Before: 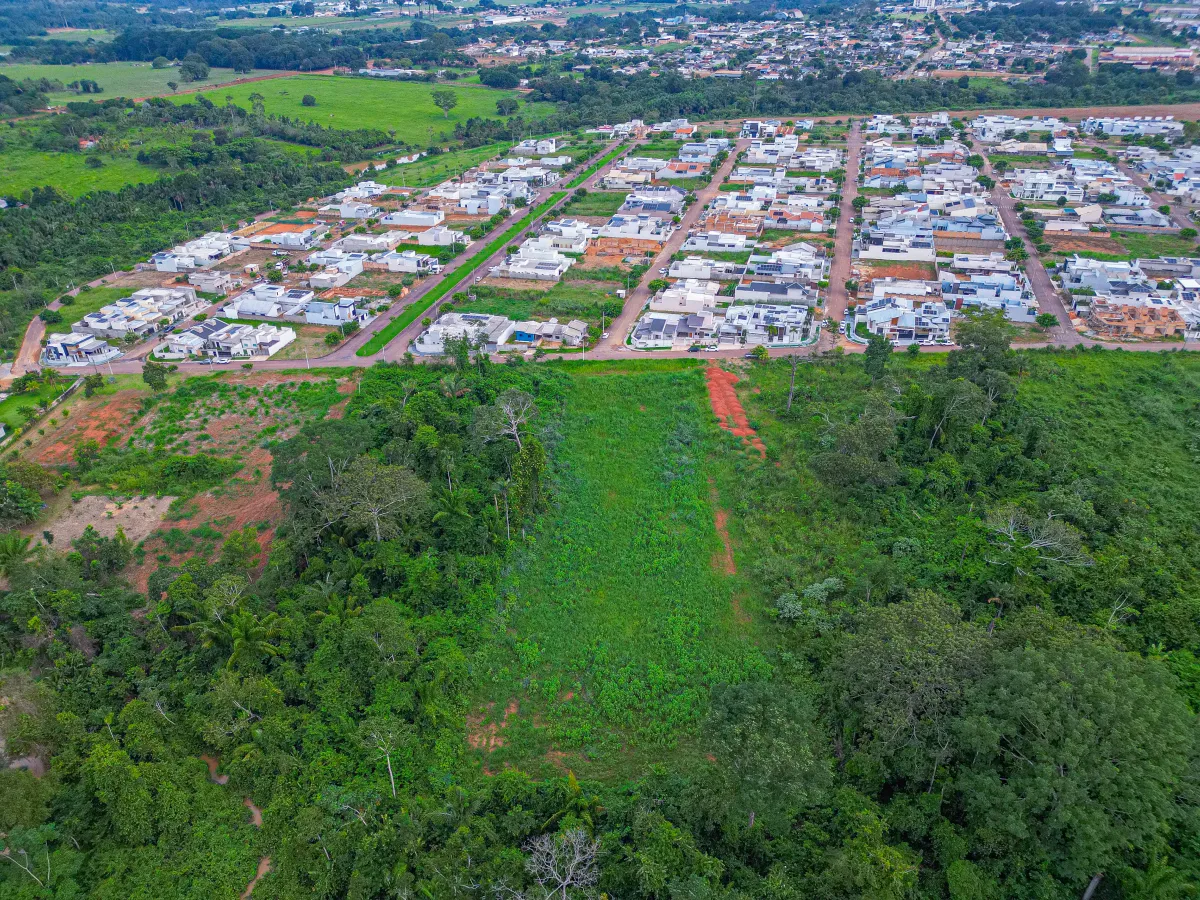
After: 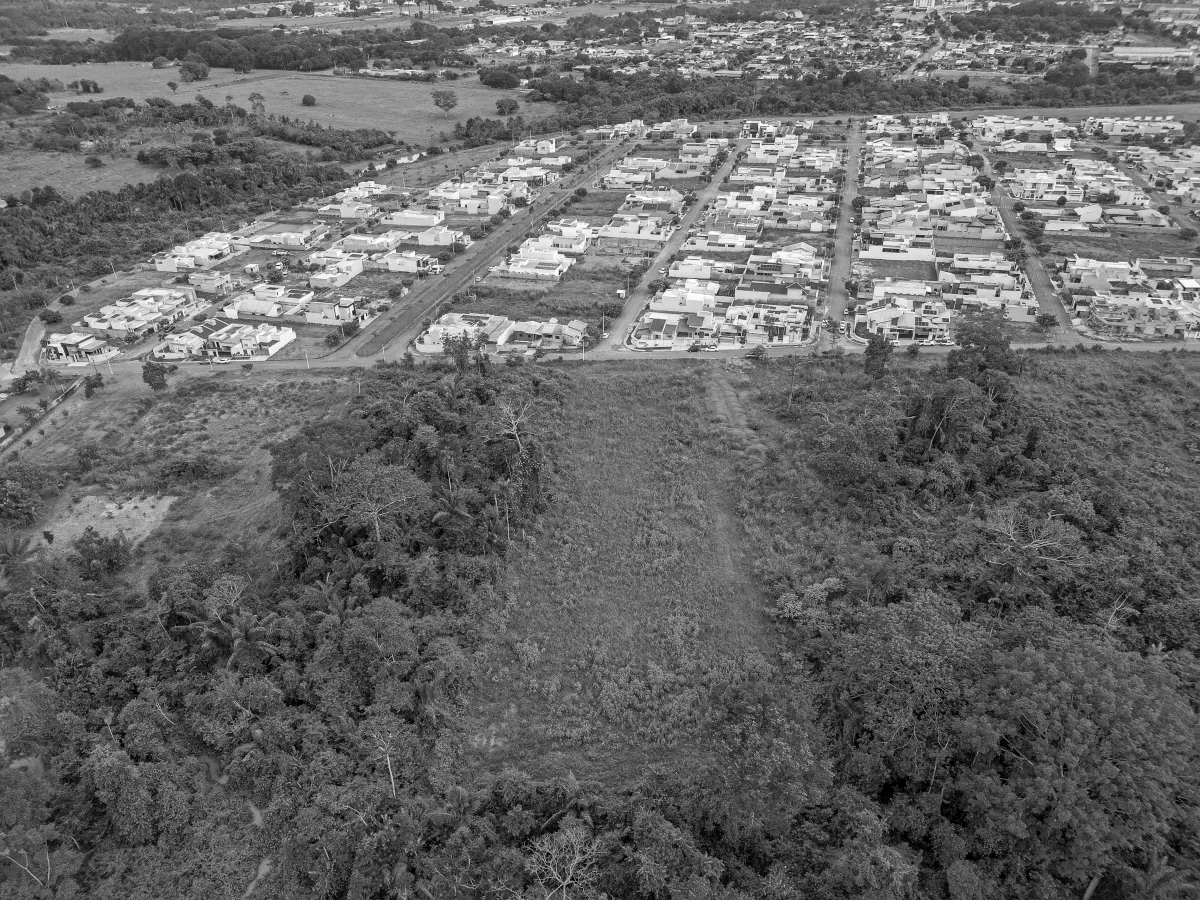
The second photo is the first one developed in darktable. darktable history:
local contrast: mode bilateral grid, contrast 20, coarseness 50, detail 120%, midtone range 0.2
monochrome: on, module defaults
color balance rgb: shadows lift › chroma 1.41%, shadows lift › hue 260°, power › chroma 0.5%, power › hue 260°, highlights gain › chroma 1%, highlights gain › hue 27°, saturation formula JzAzBz (2021)
